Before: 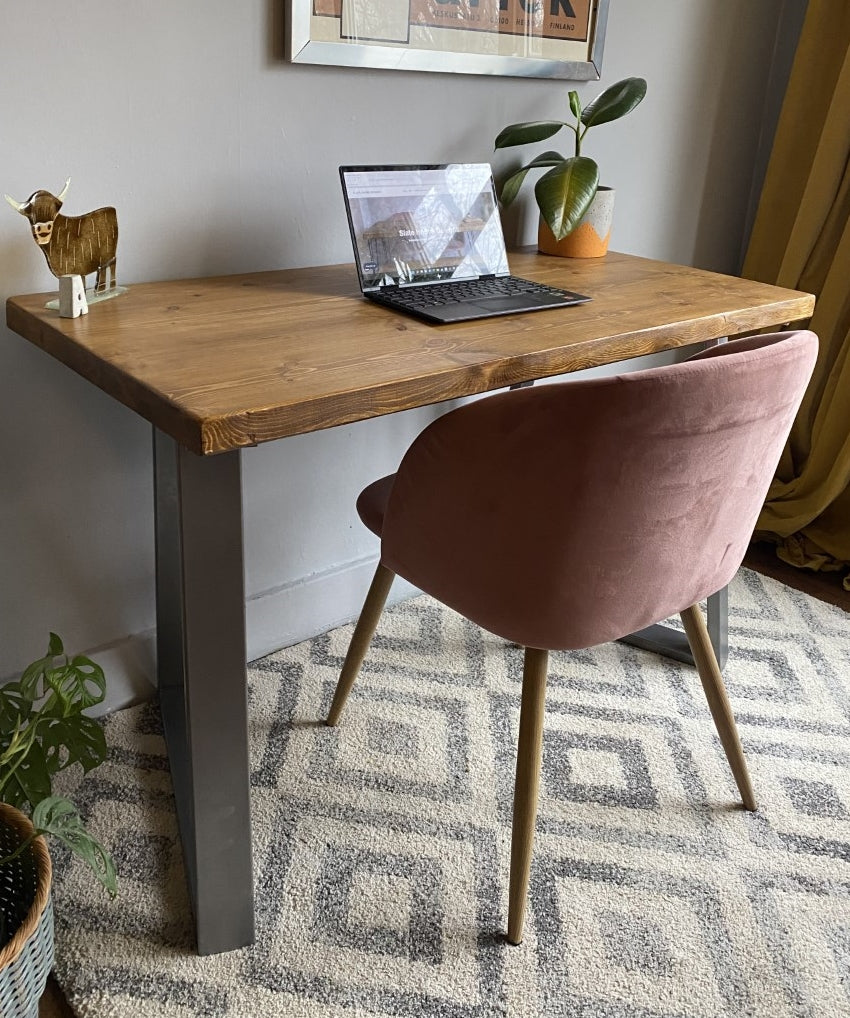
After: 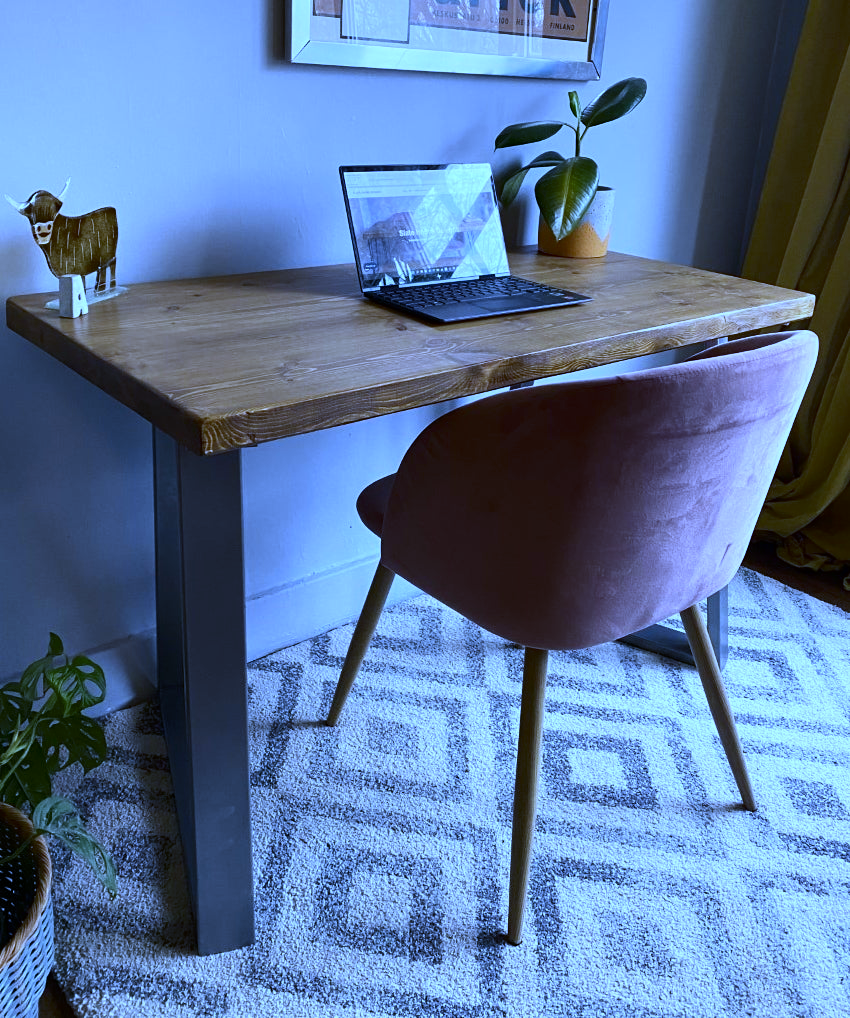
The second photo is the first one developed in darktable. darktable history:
contrast brightness saturation: contrast 0.13, brightness -0.05, saturation 0.16
white balance: red 0.766, blue 1.537
